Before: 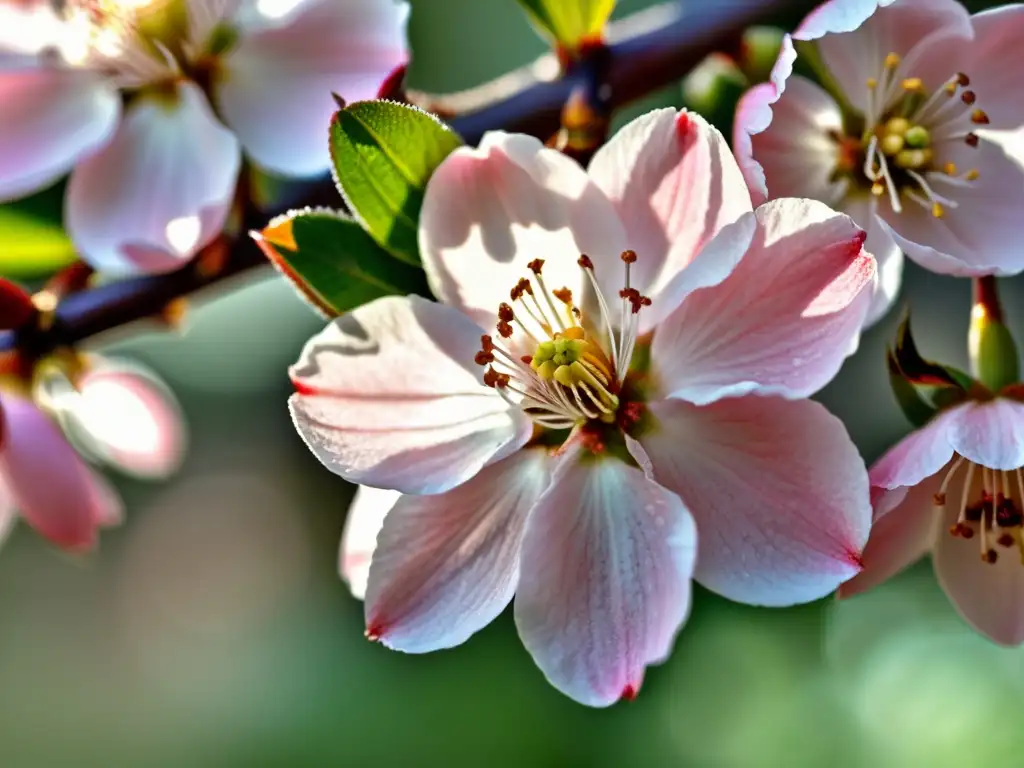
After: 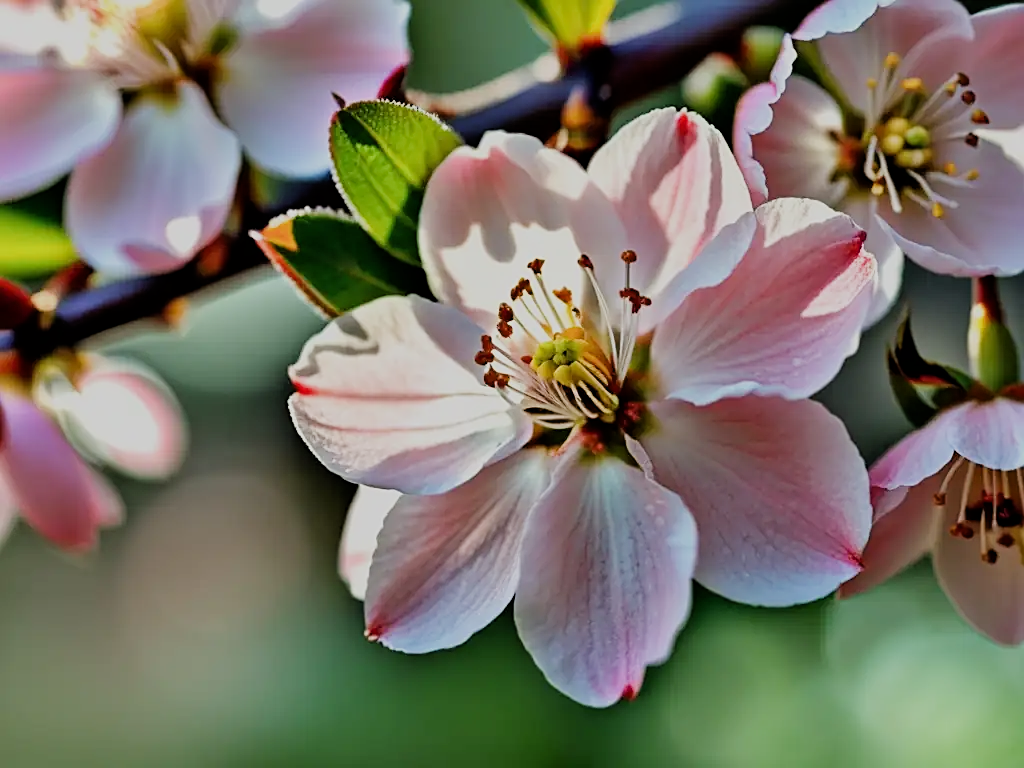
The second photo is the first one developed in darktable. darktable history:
filmic rgb: black relative exposure -7.15 EV, white relative exposure 5.36 EV, hardness 3.02
sharpen: on, module defaults
